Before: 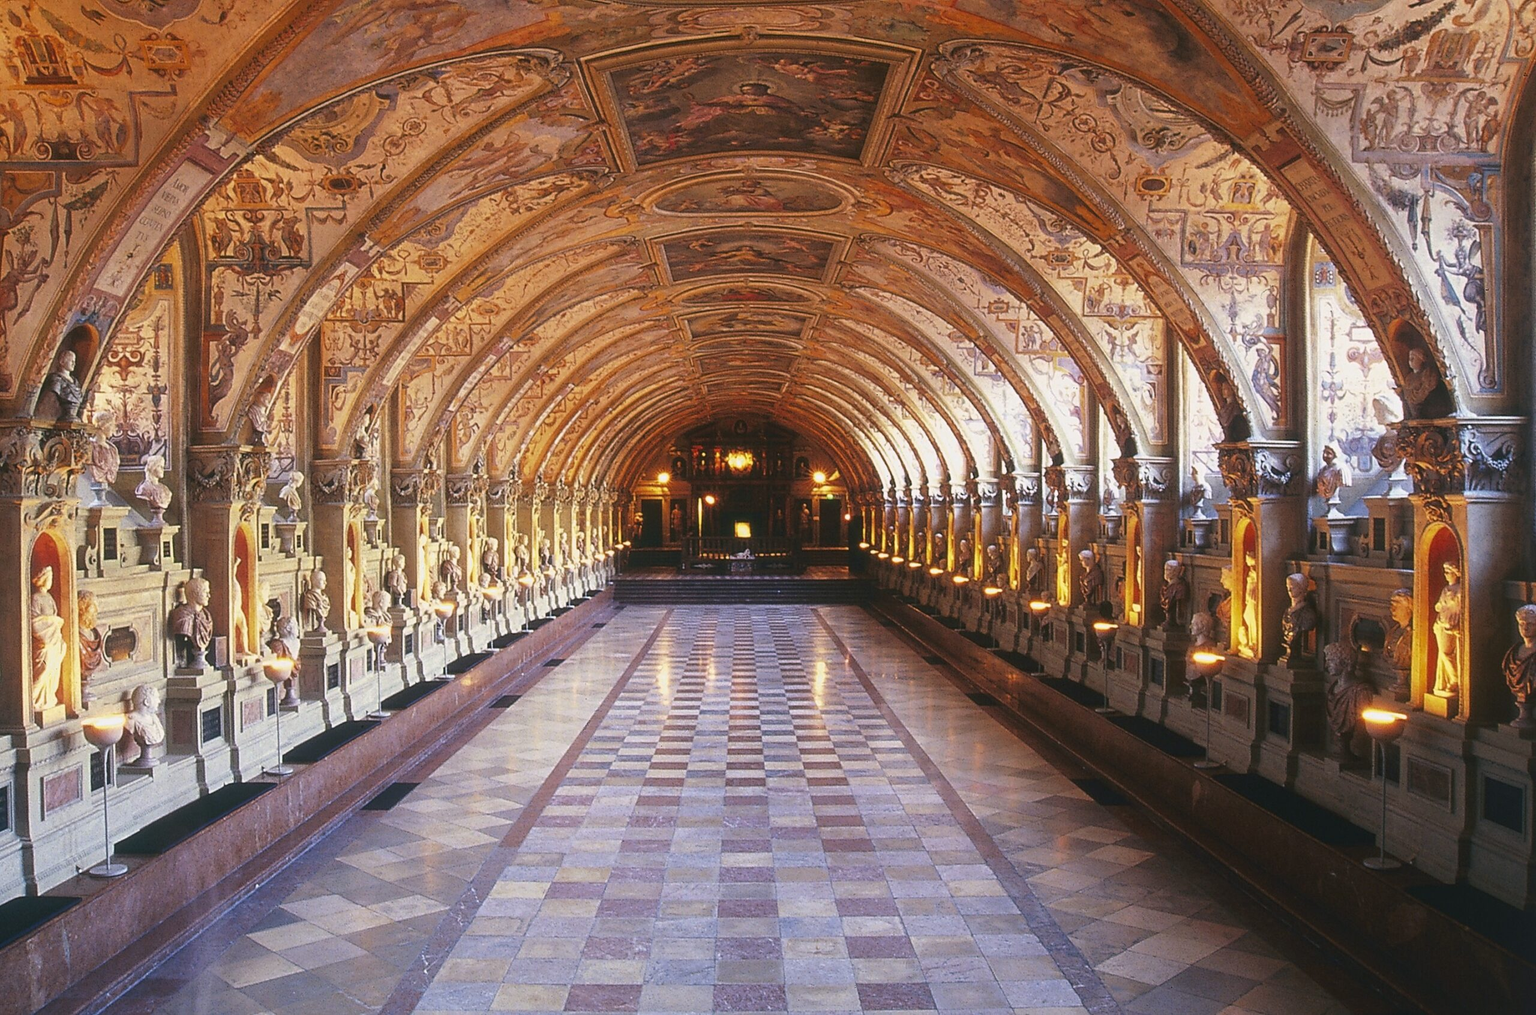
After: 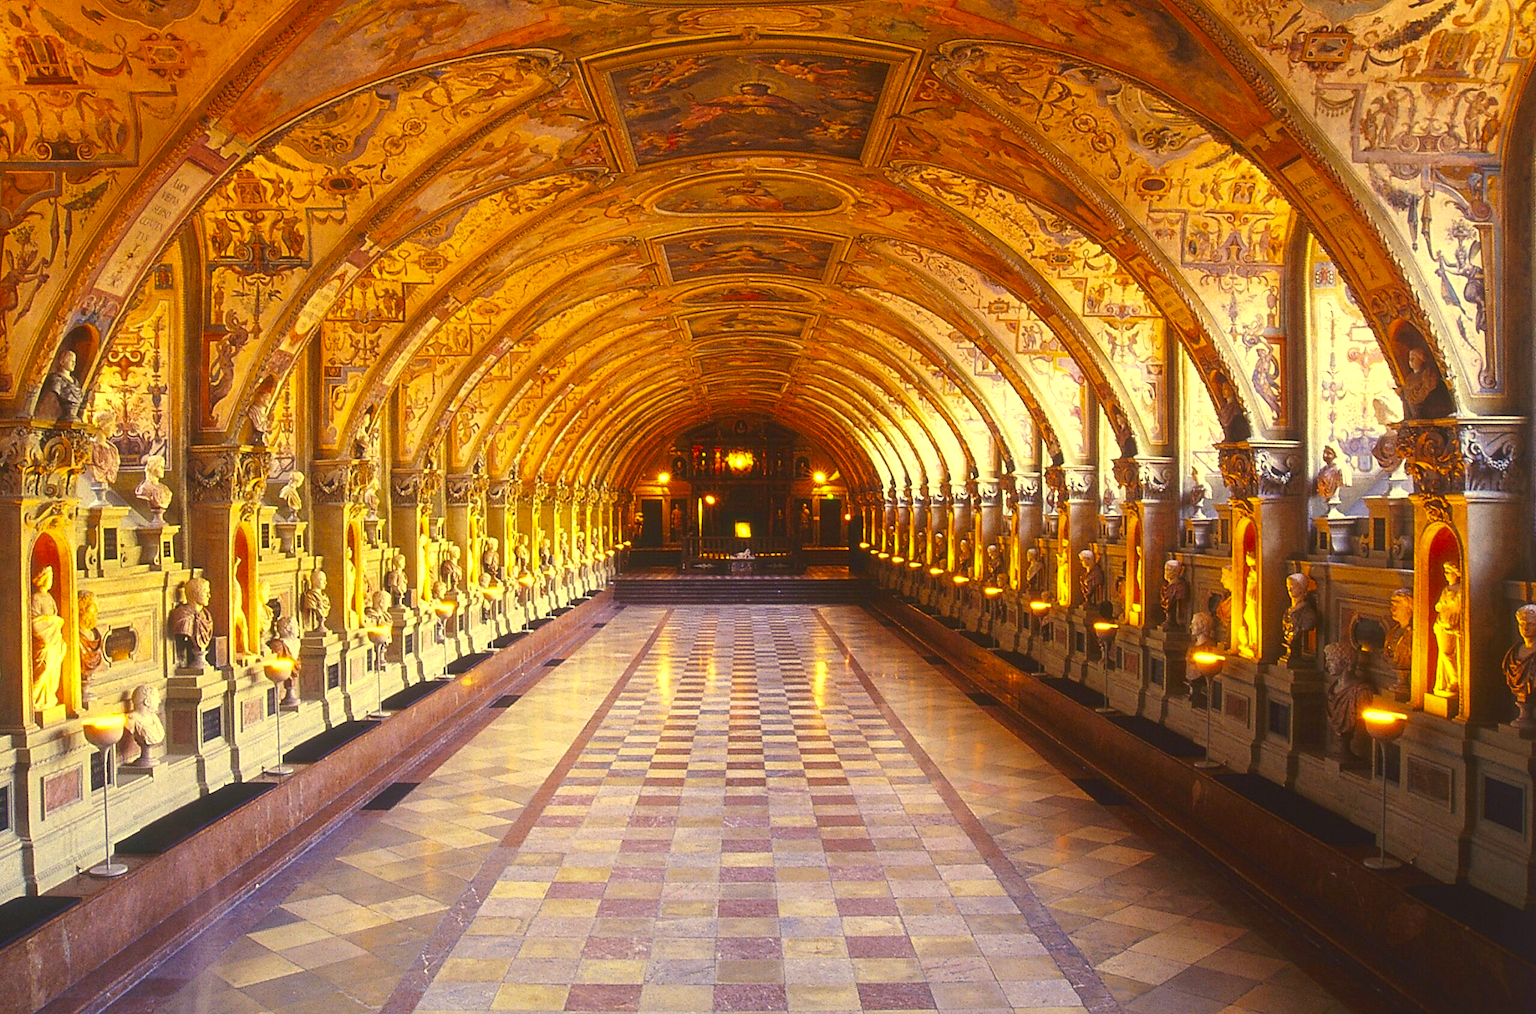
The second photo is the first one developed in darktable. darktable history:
color balance rgb: perceptual saturation grading › global saturation 25%, global vibrance 20%
color correction: highlights a* -0.482, highlights b* 40, shadows a* 9.8, shadows b* -0.161
exposure: exposure 0.367 EV, compensate highlight preservation false
